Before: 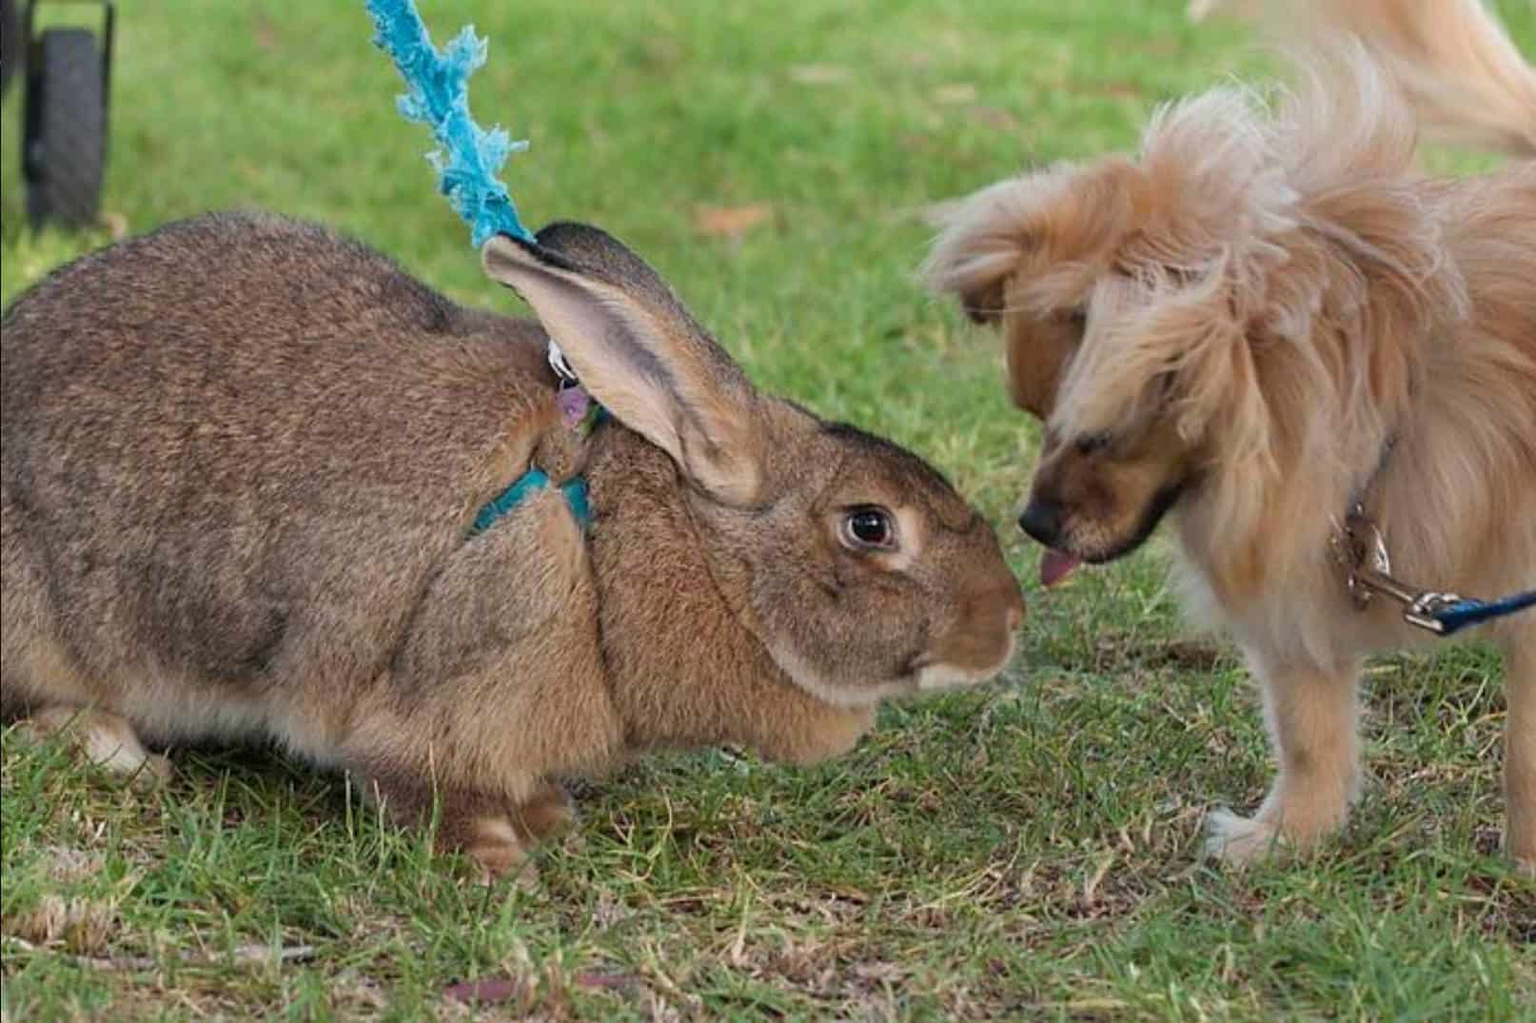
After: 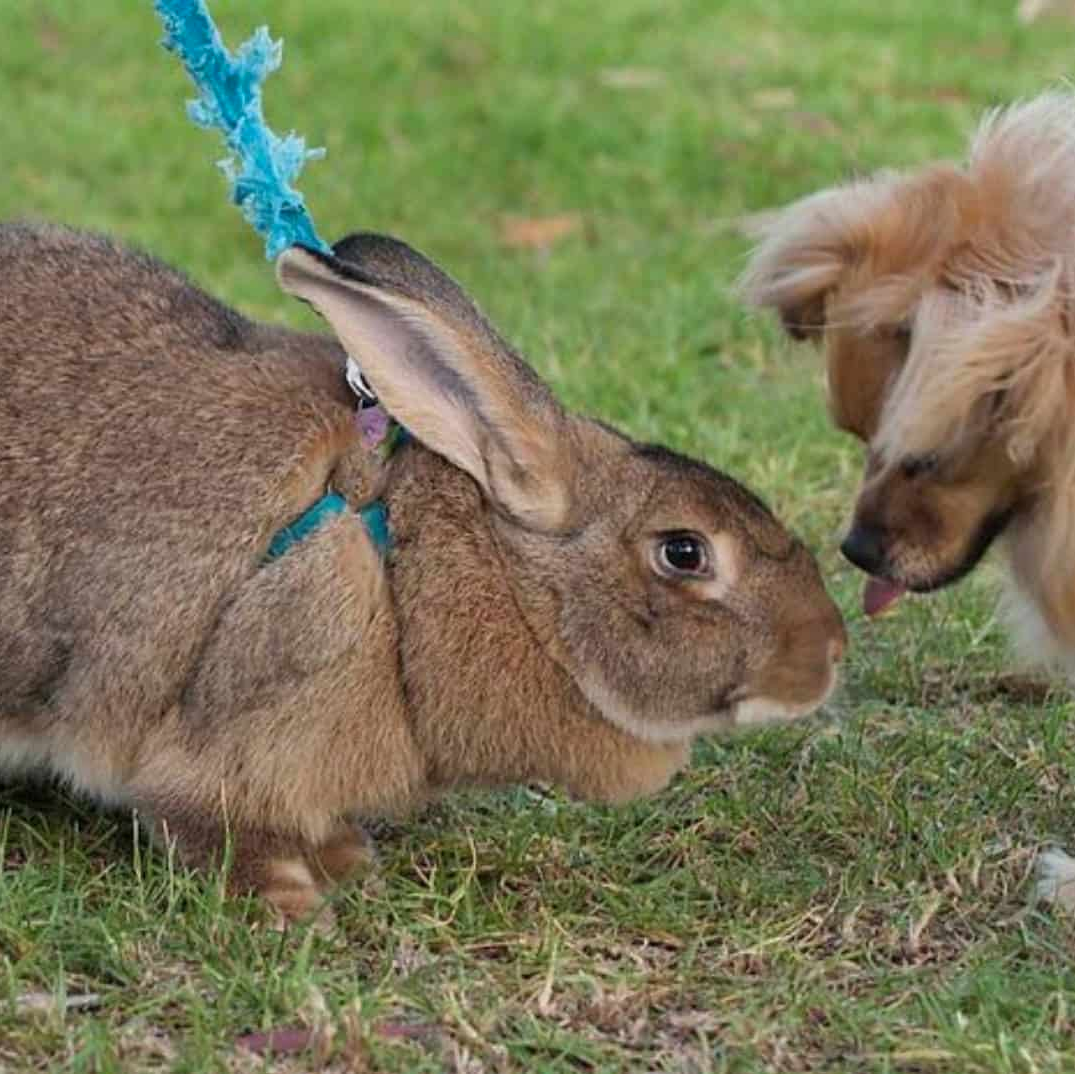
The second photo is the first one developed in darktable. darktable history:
shadows and highlights: shadows color adjustment 97.66%, soften with gaussian
crop and rotate: left 14.292%, right 19.041%
